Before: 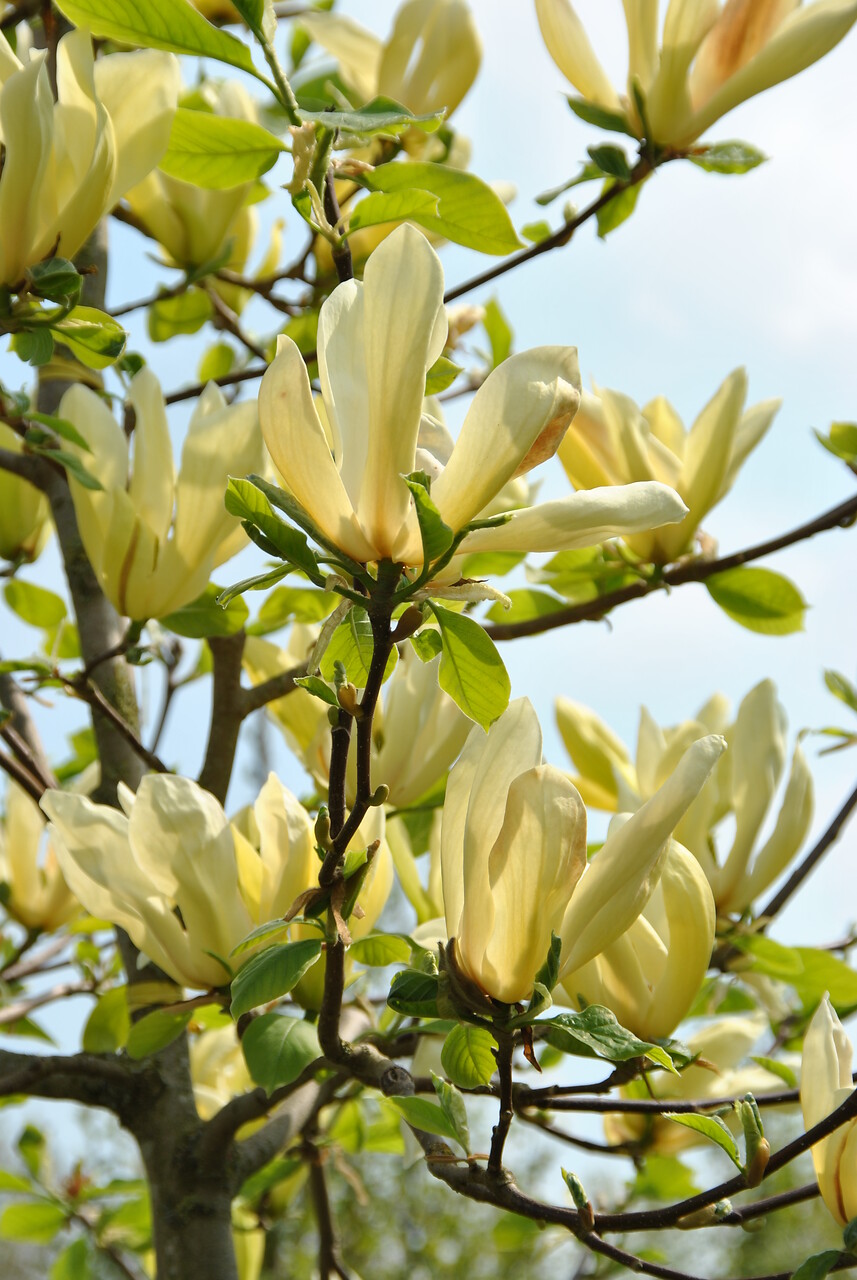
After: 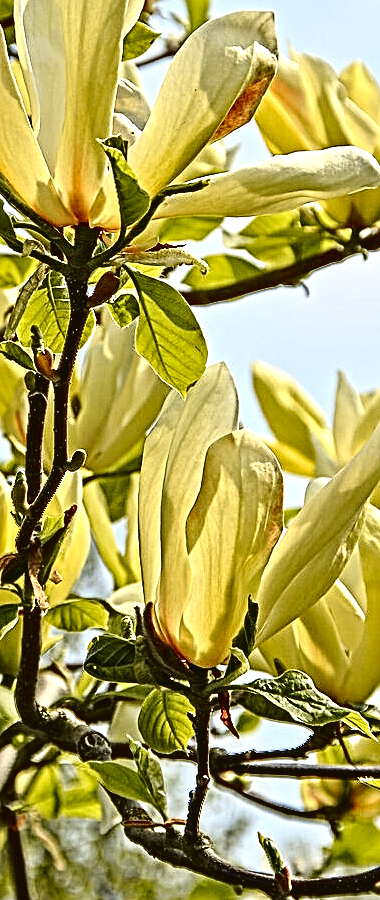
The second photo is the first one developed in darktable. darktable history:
sharpen: on, module defaults
crop: left 35.432%, top 26.233%, right 20.145%, bottom 3.432%
contrast equalizer: octaves 7, y [[0.406, 0.494, 0.589, 0.753, 0.877, 0.999], [0.5 ×6], [0.5 ×6], [0 ×6], [0 ×6]]
tone curve: curves: ch0 [(0, 0.036) (0.119, 0.115) (0.466, 0.498) (0.715, 0.767) (0.817, 0.865) (1, 0.998)]; ch1 [(0, 0) (0.377, 0.416) (0.44, 0.461) (0.487, 0.49) (0.514, 0.517) (0.536, 0.577) (0.66, 0.724) (1, 1)]; ch2 [(0, 0) (0.38, 0.405) (0.463, 0.443) (0.492, 0.486) (0.526, 0.541) (0.578, 0.598) (0.653, 0.698) (1, 1)], color space Lab, independent channels, preserve colors none
